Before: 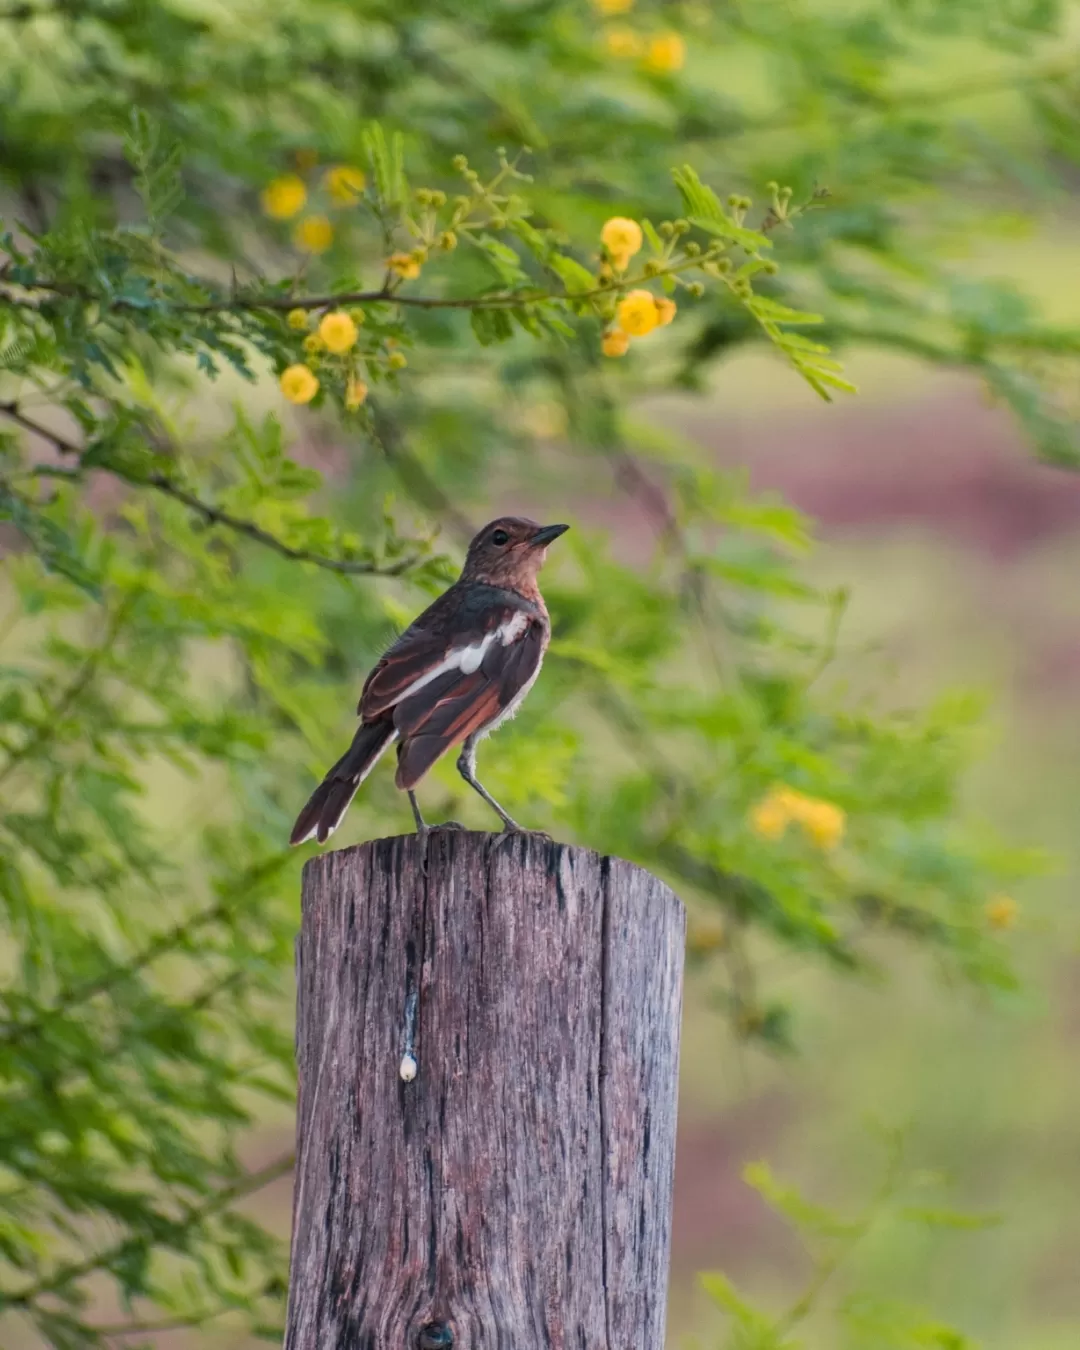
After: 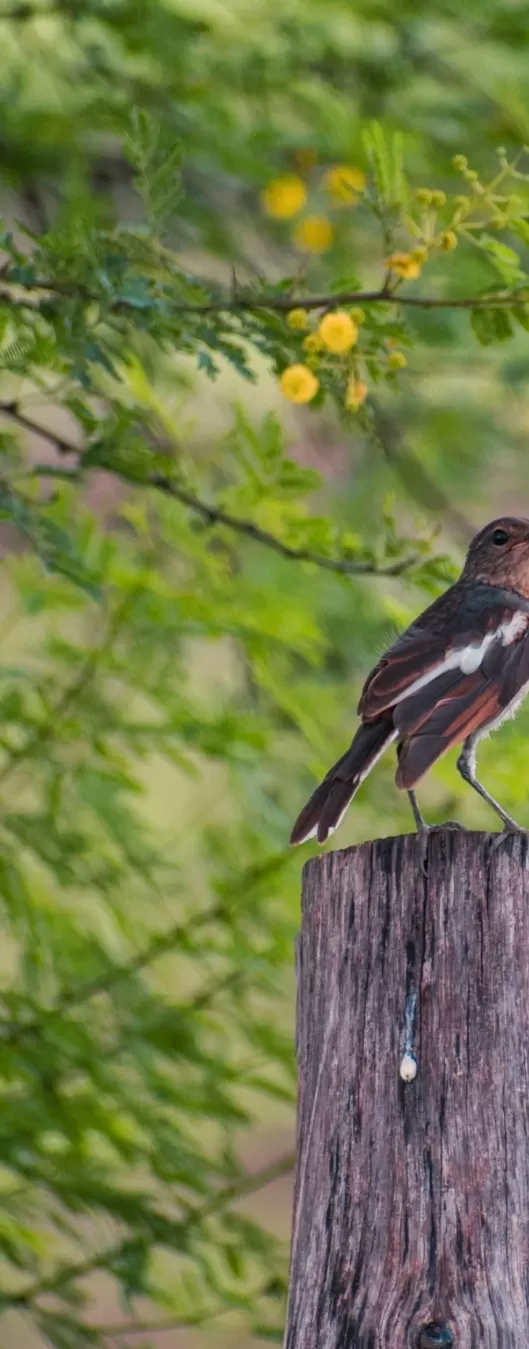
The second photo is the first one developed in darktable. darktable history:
color balance rgb: perceptual saturation grading › global saturation 0.903%
crop and rotate: left 0.032%, top 0%, right 50.905%
